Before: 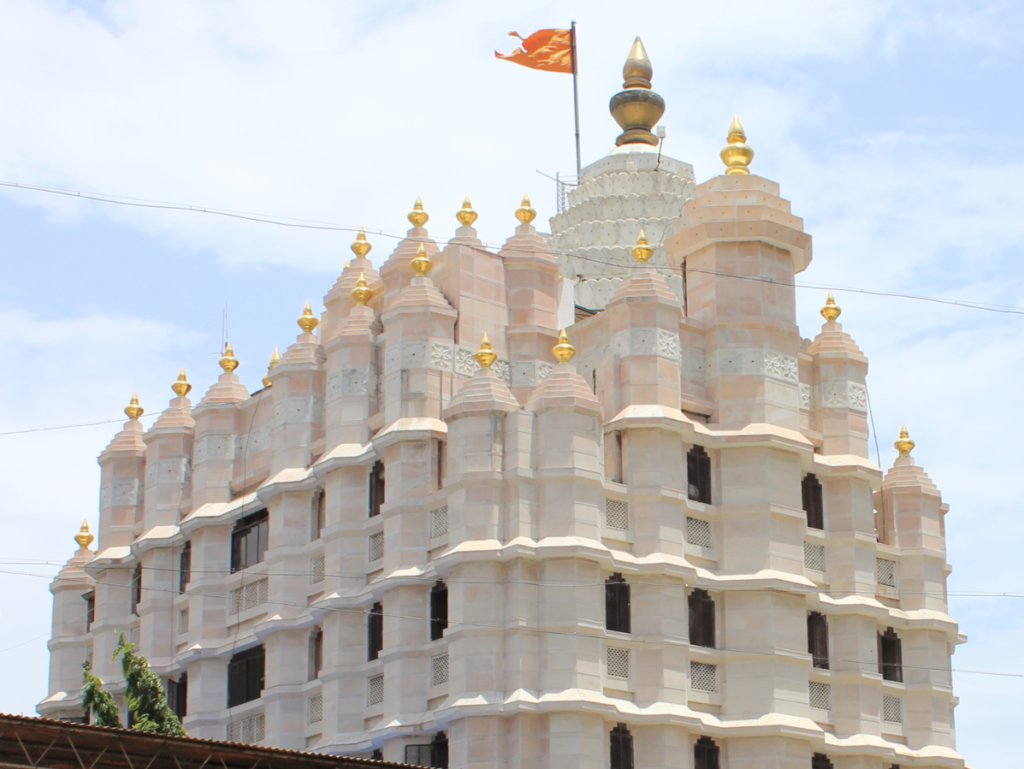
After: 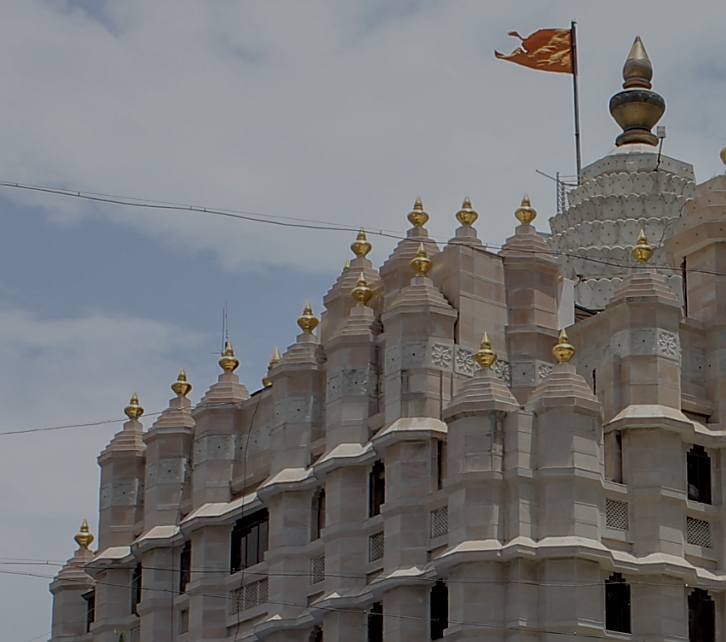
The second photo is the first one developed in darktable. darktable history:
exposure: exposure -1.965 EV, compensate highlight preservation false
sharpen: radius 1.39, amount 1.235, threshold 0.703
local contrast: highlights 95%, shadows 85%, detail 160%, midtone range 0.2
tone equalizer: -8 EV -0.729 EV, -7 EV -0.739 EV, -6 EV -0.61 EV, -5 EV -0.361 EV, -3 EV 0.381 EV, -2 EV 0.6 EV, -1 EV 0.676 EV, +0 EV 0.733 EV, edges refinement/feathering 500, mask exposure compensation -1.57 EV, preserve details no
crop: right 29.04%, bottom 16.475%
